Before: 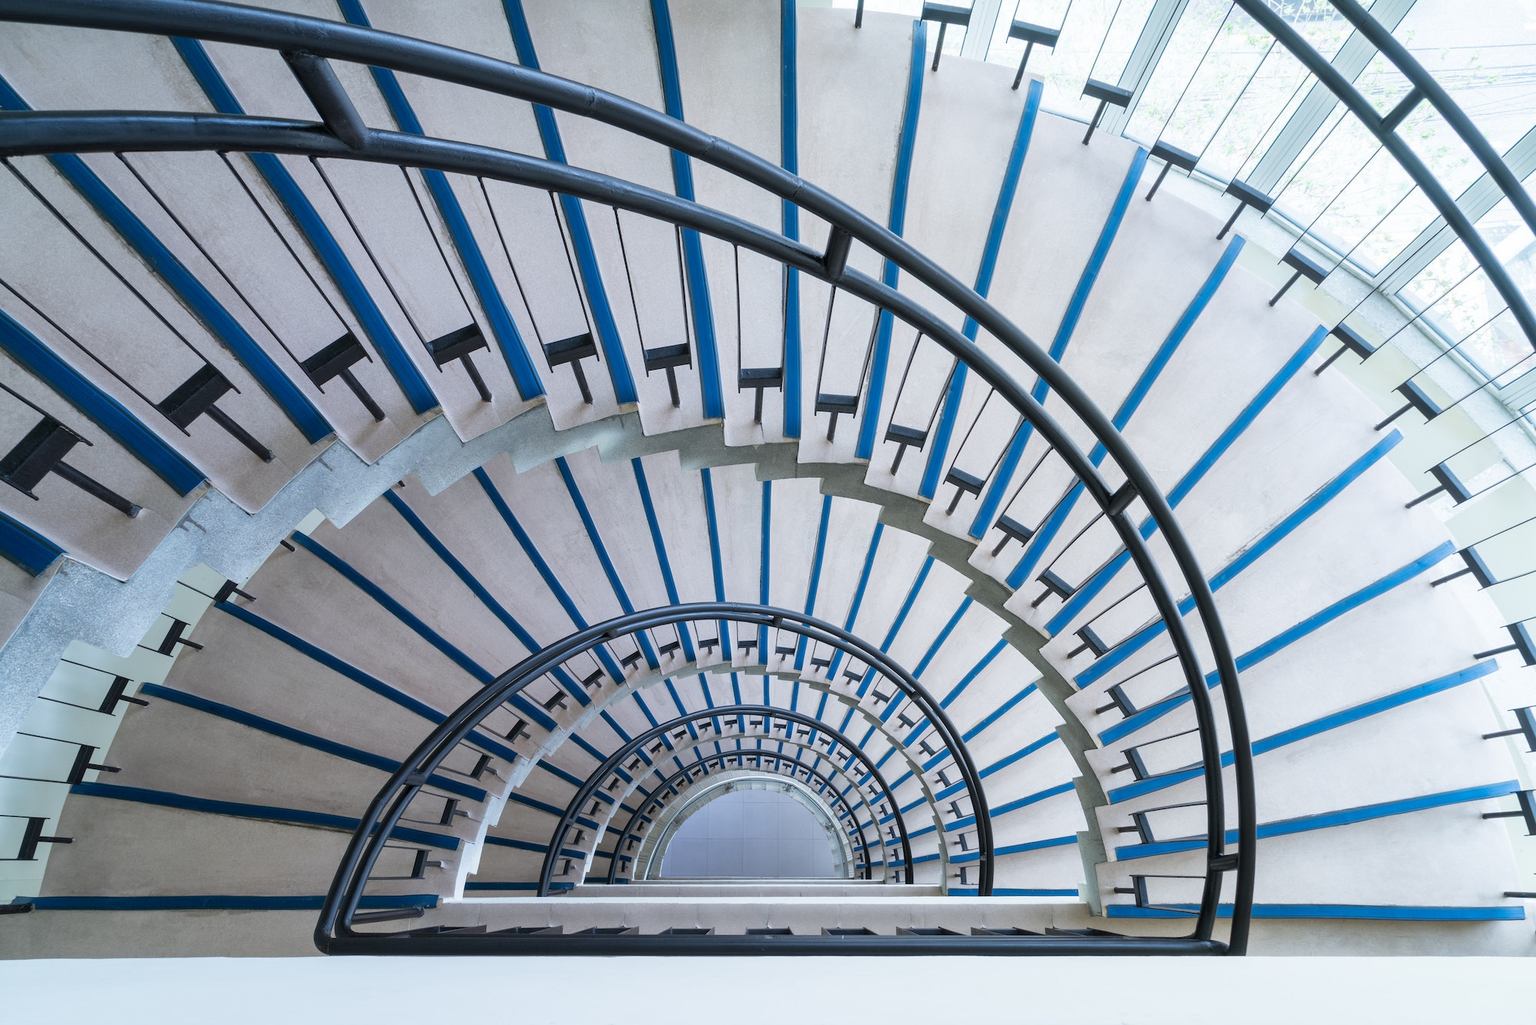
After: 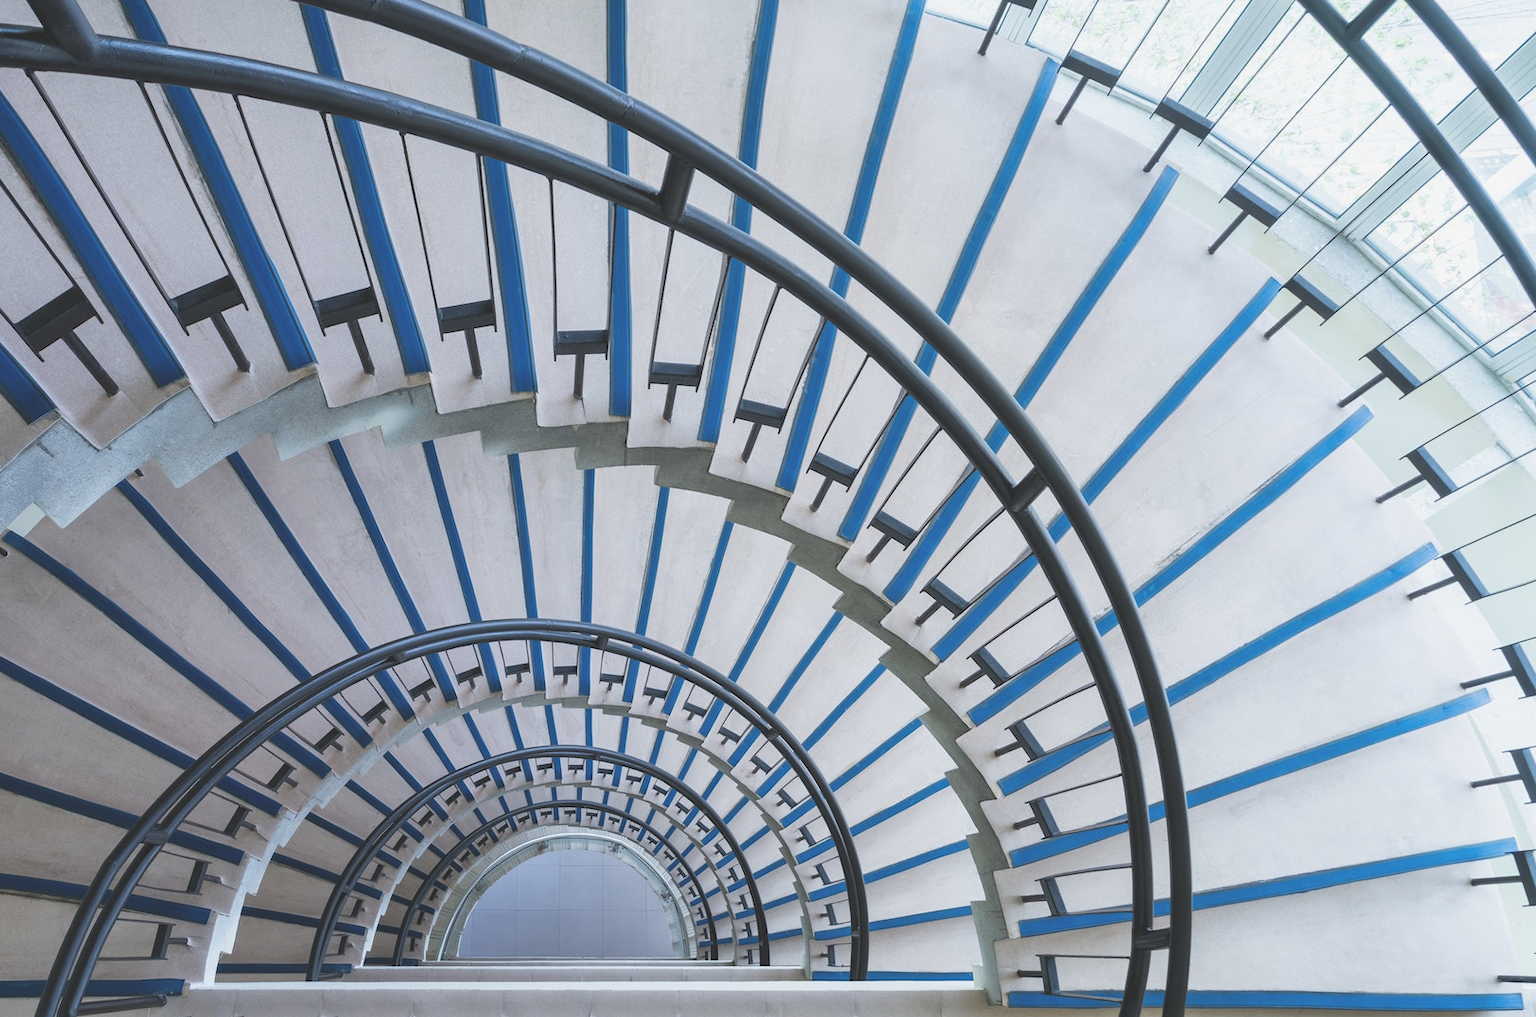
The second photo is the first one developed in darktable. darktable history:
crop: left 18.839%, top 9.817%, right 0.001%, bottom 9.565%
exposure: black level correction -0.025, exposure -0.119 EV, compensate exposure bias true, compensate highlight preservation false
